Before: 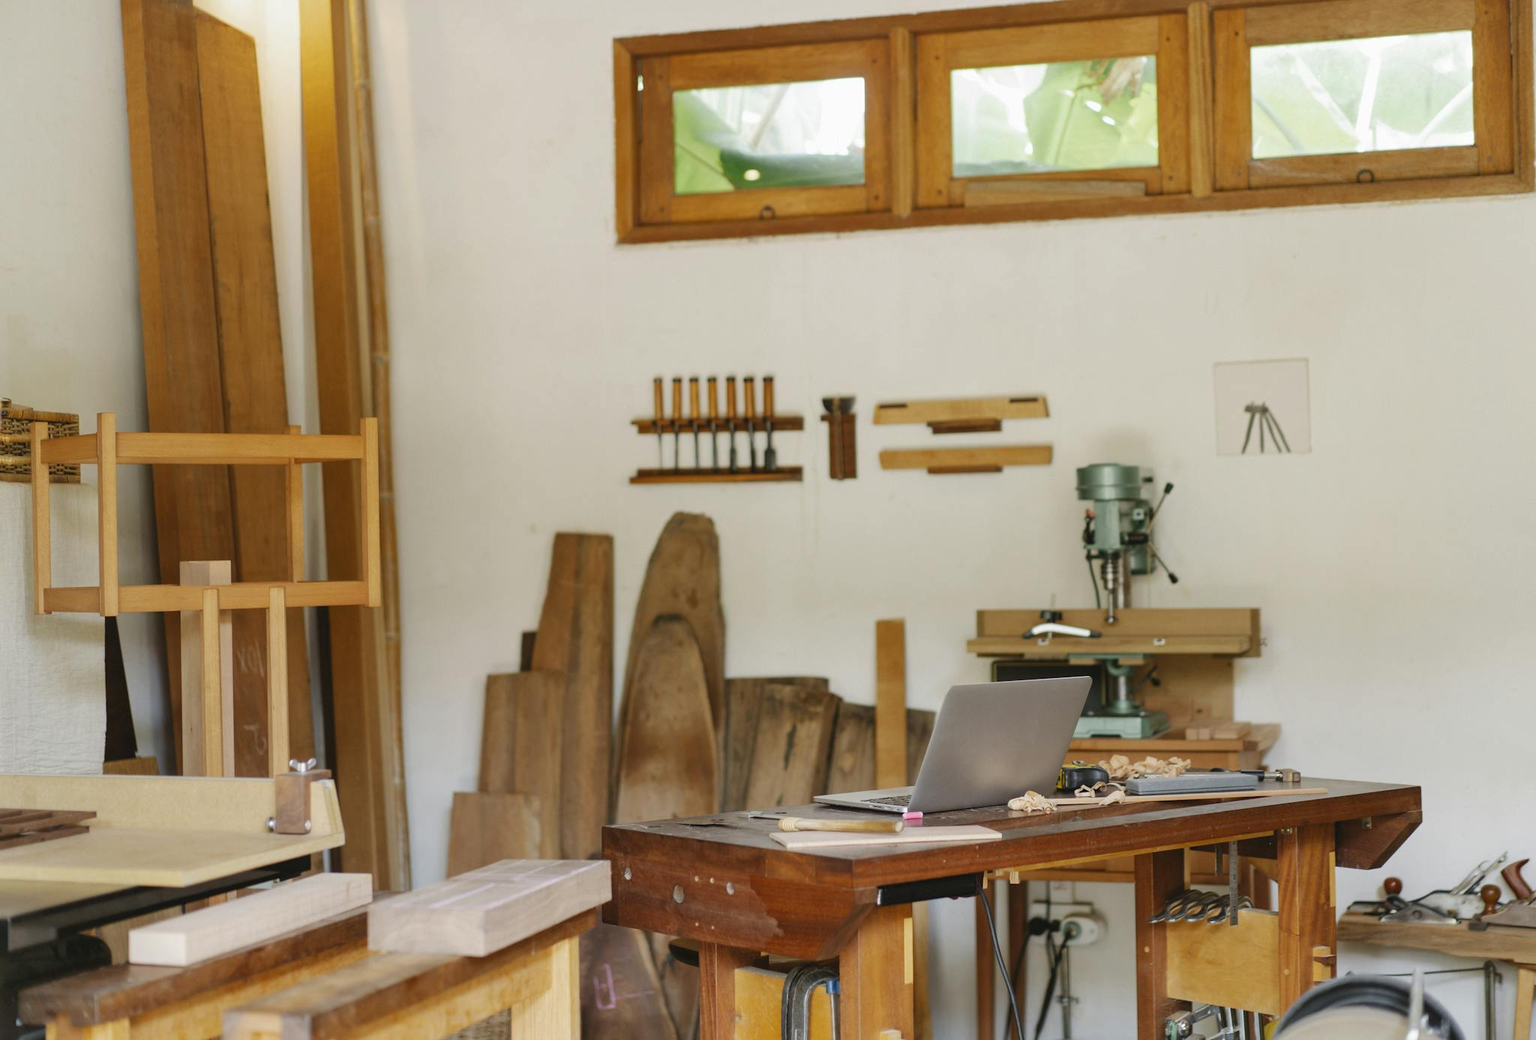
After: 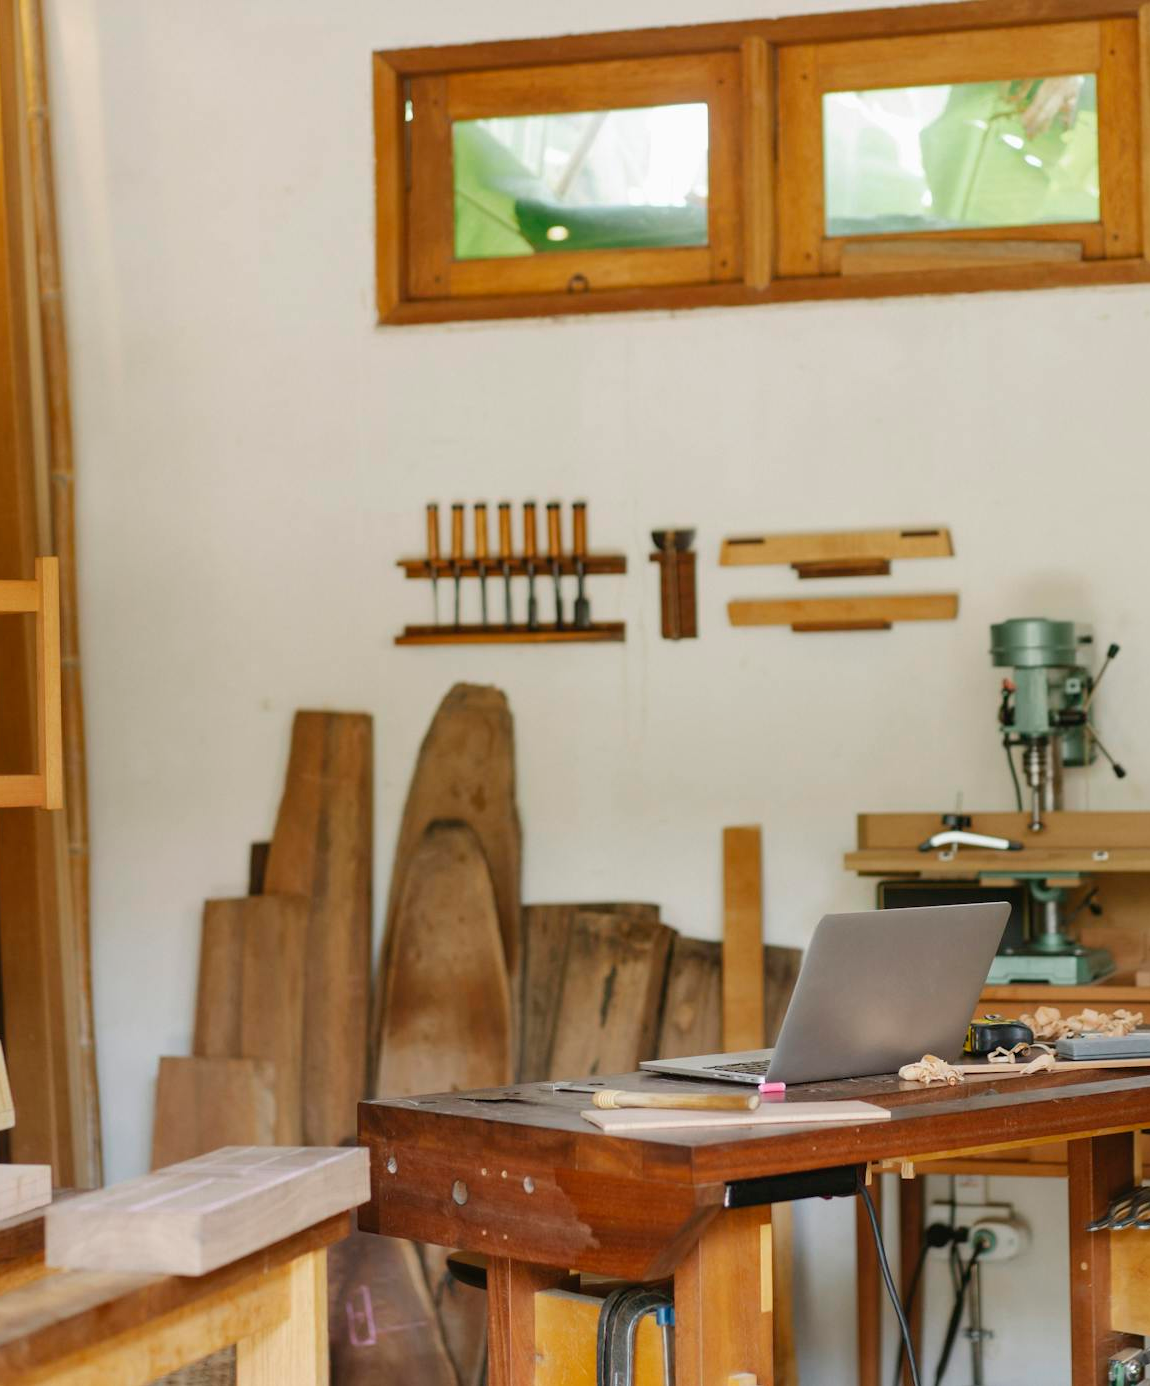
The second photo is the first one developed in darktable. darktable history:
crop: left 21.75%, right 22.084%, bottom 0.015%
